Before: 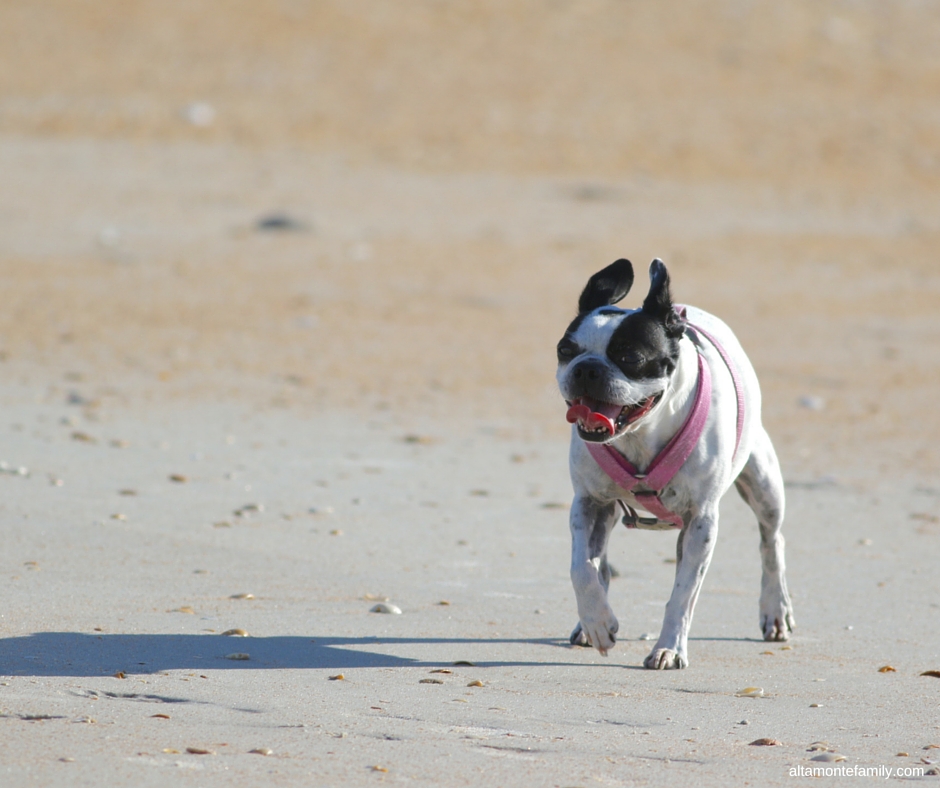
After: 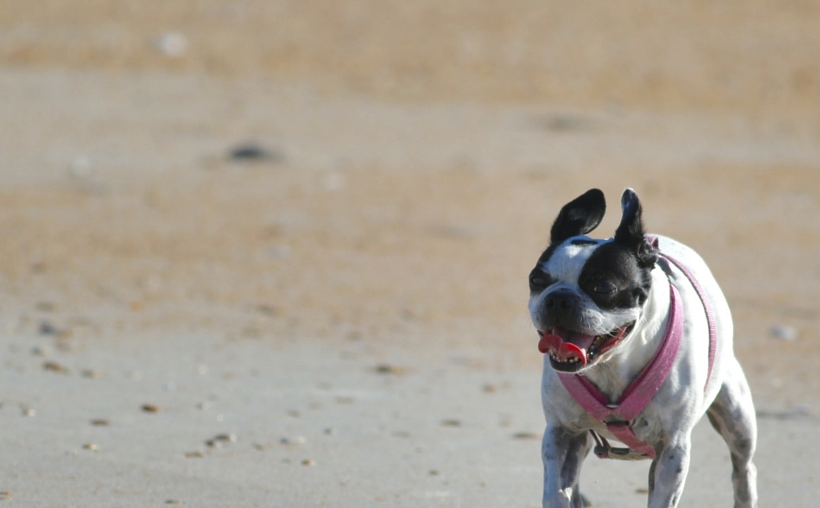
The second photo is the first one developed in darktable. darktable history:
crop: left 3.015%, top 8.969%, right 9.647%, bottom 26.457%
shadows and highlights: low approximation 0.01, soften with gaussian
